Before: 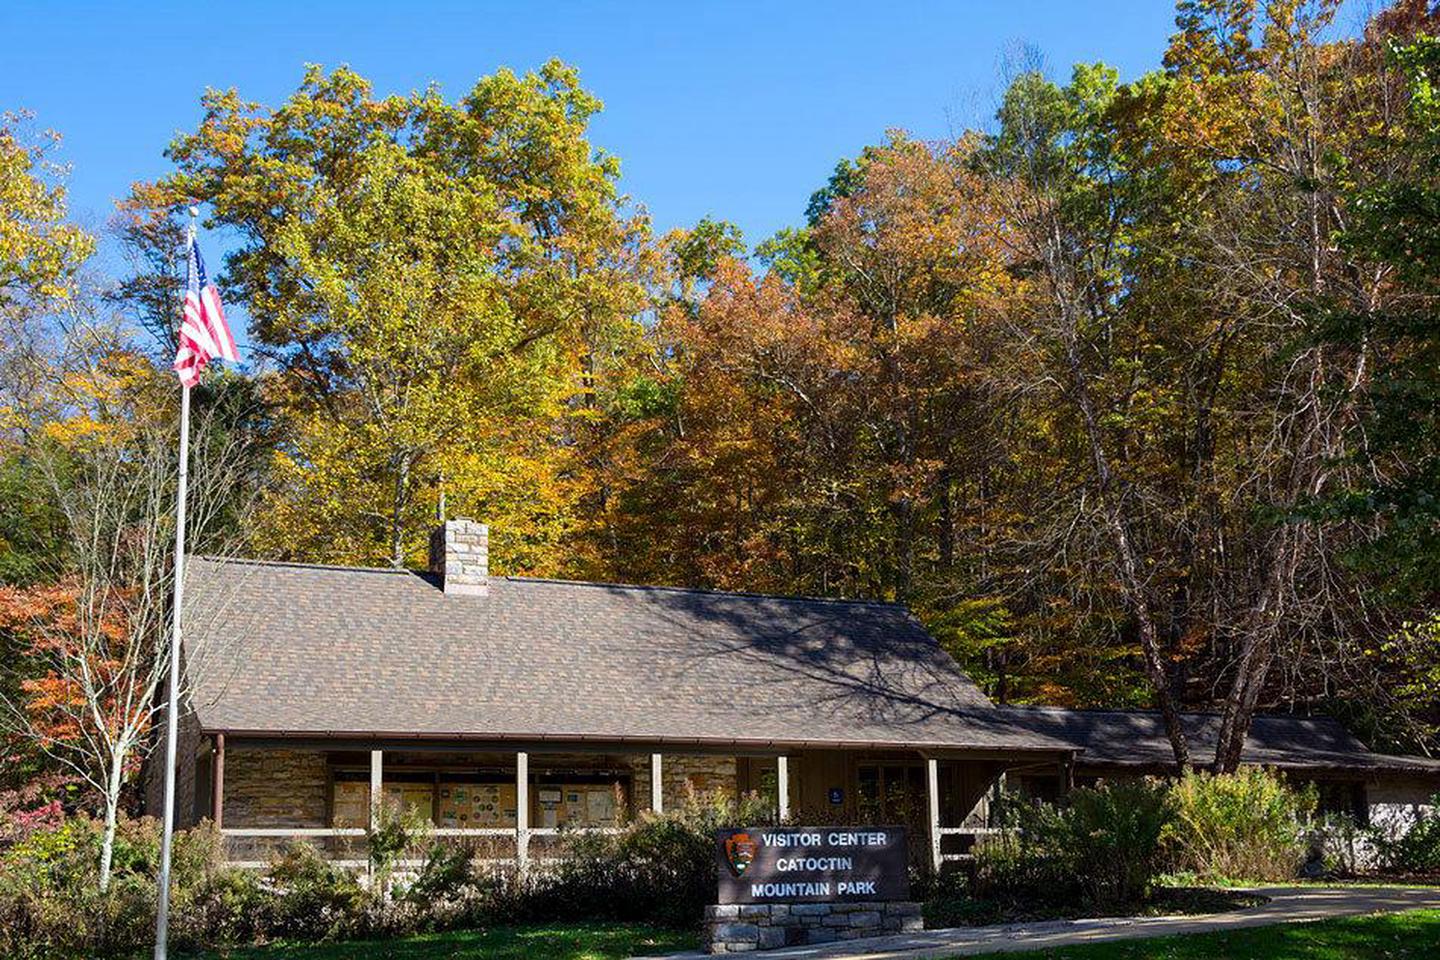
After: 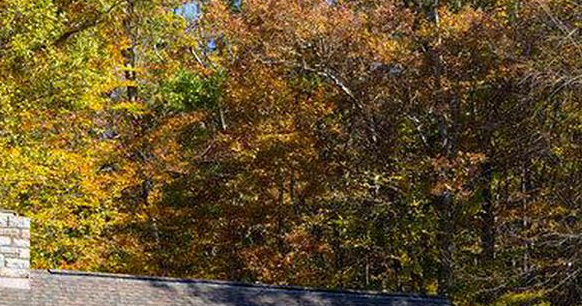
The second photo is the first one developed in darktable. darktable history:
crop: left 31.839%, top 32.069%, right 27.743%, bottom 35.987%
haze removal: adaptive false
